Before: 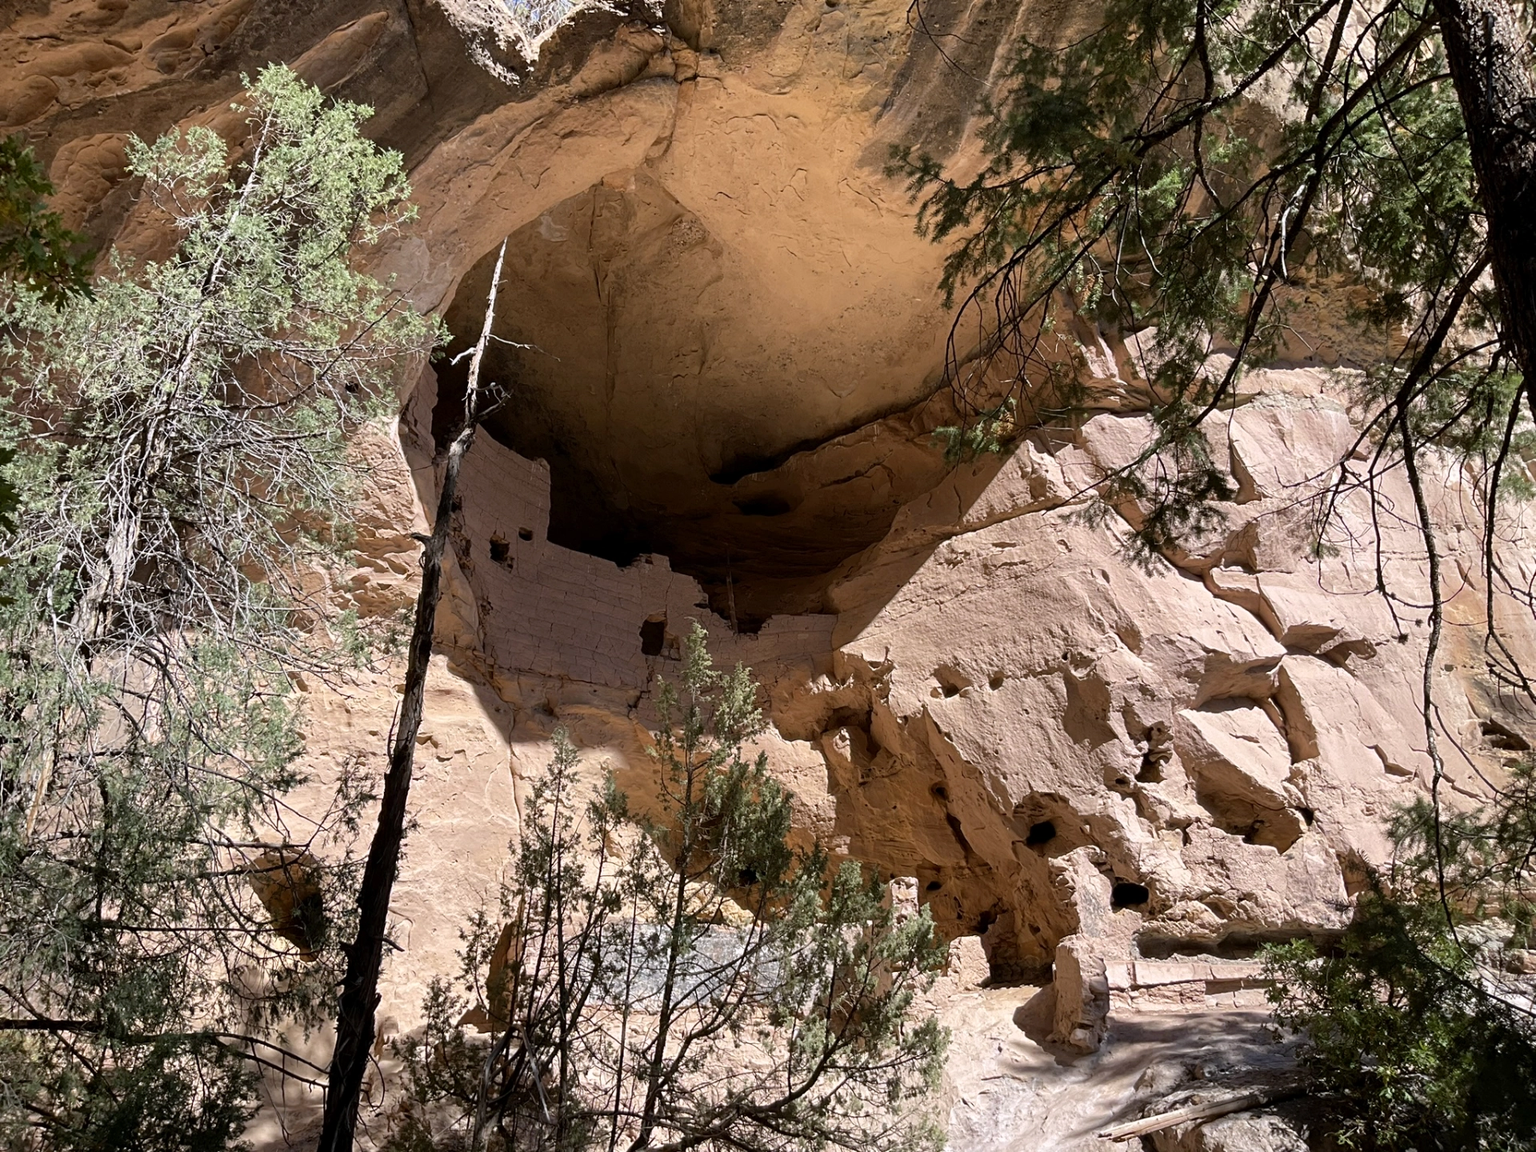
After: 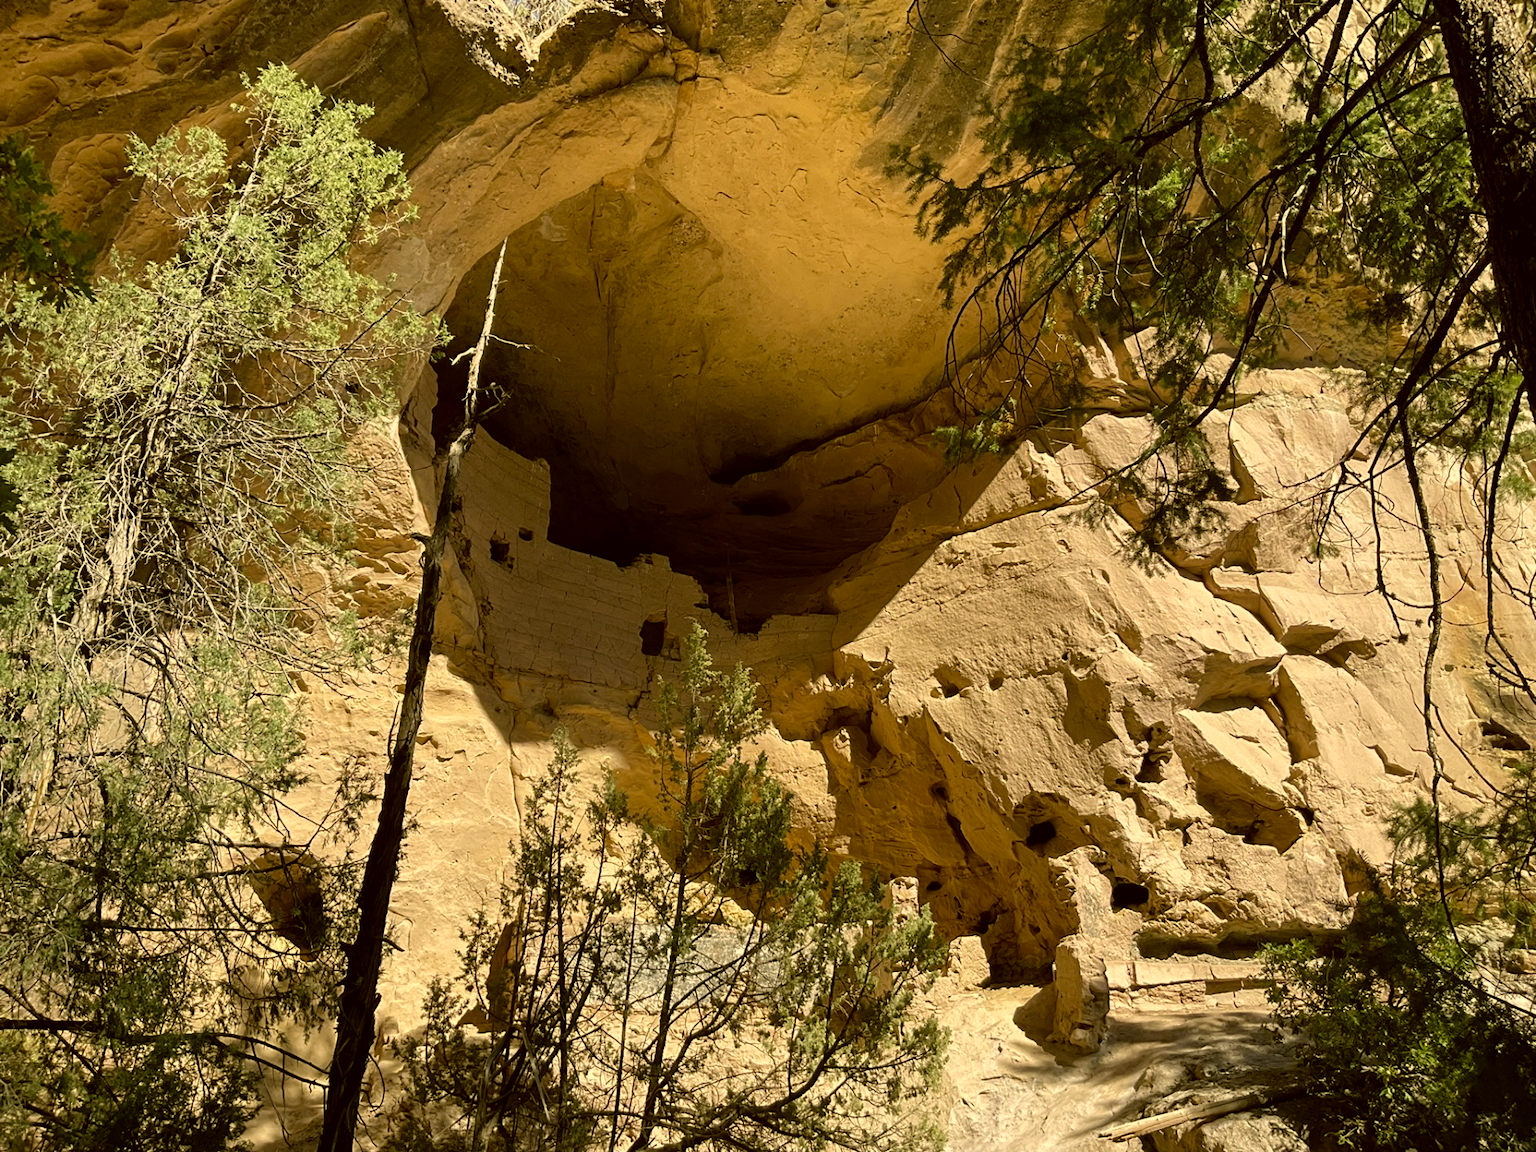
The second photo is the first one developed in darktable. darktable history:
color correction: highlights a* 0.162, highlights b* 29.53, shadows a* -0.162, shadows b* 21.09
color zones: curves: ch0 [(0.068, 0.464) (0.25, 0.5) (0.48, 0.508) (0.75, 0.536) (0.886, 0.476) (0.967, 0.456)]; ch1 [(0.066, 0.456) (0.25, 0.5) (0.616, 0.508) (0.746, 0.56) (0.934, 0.444)]
